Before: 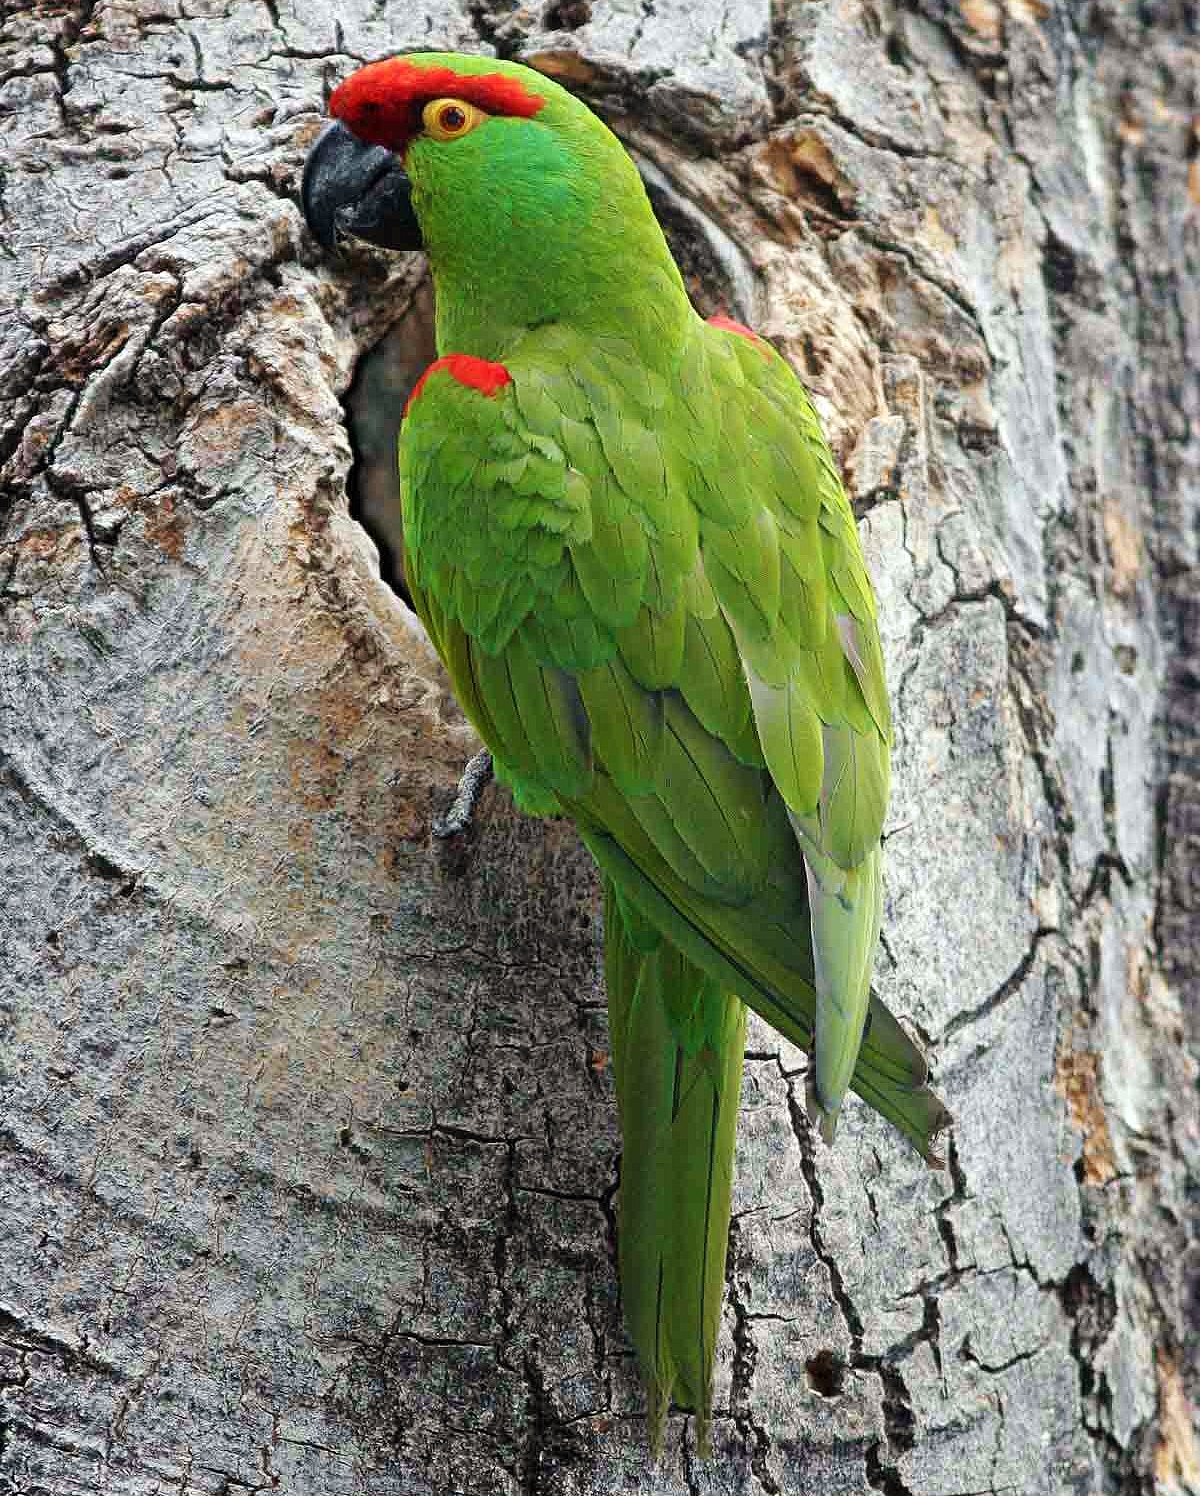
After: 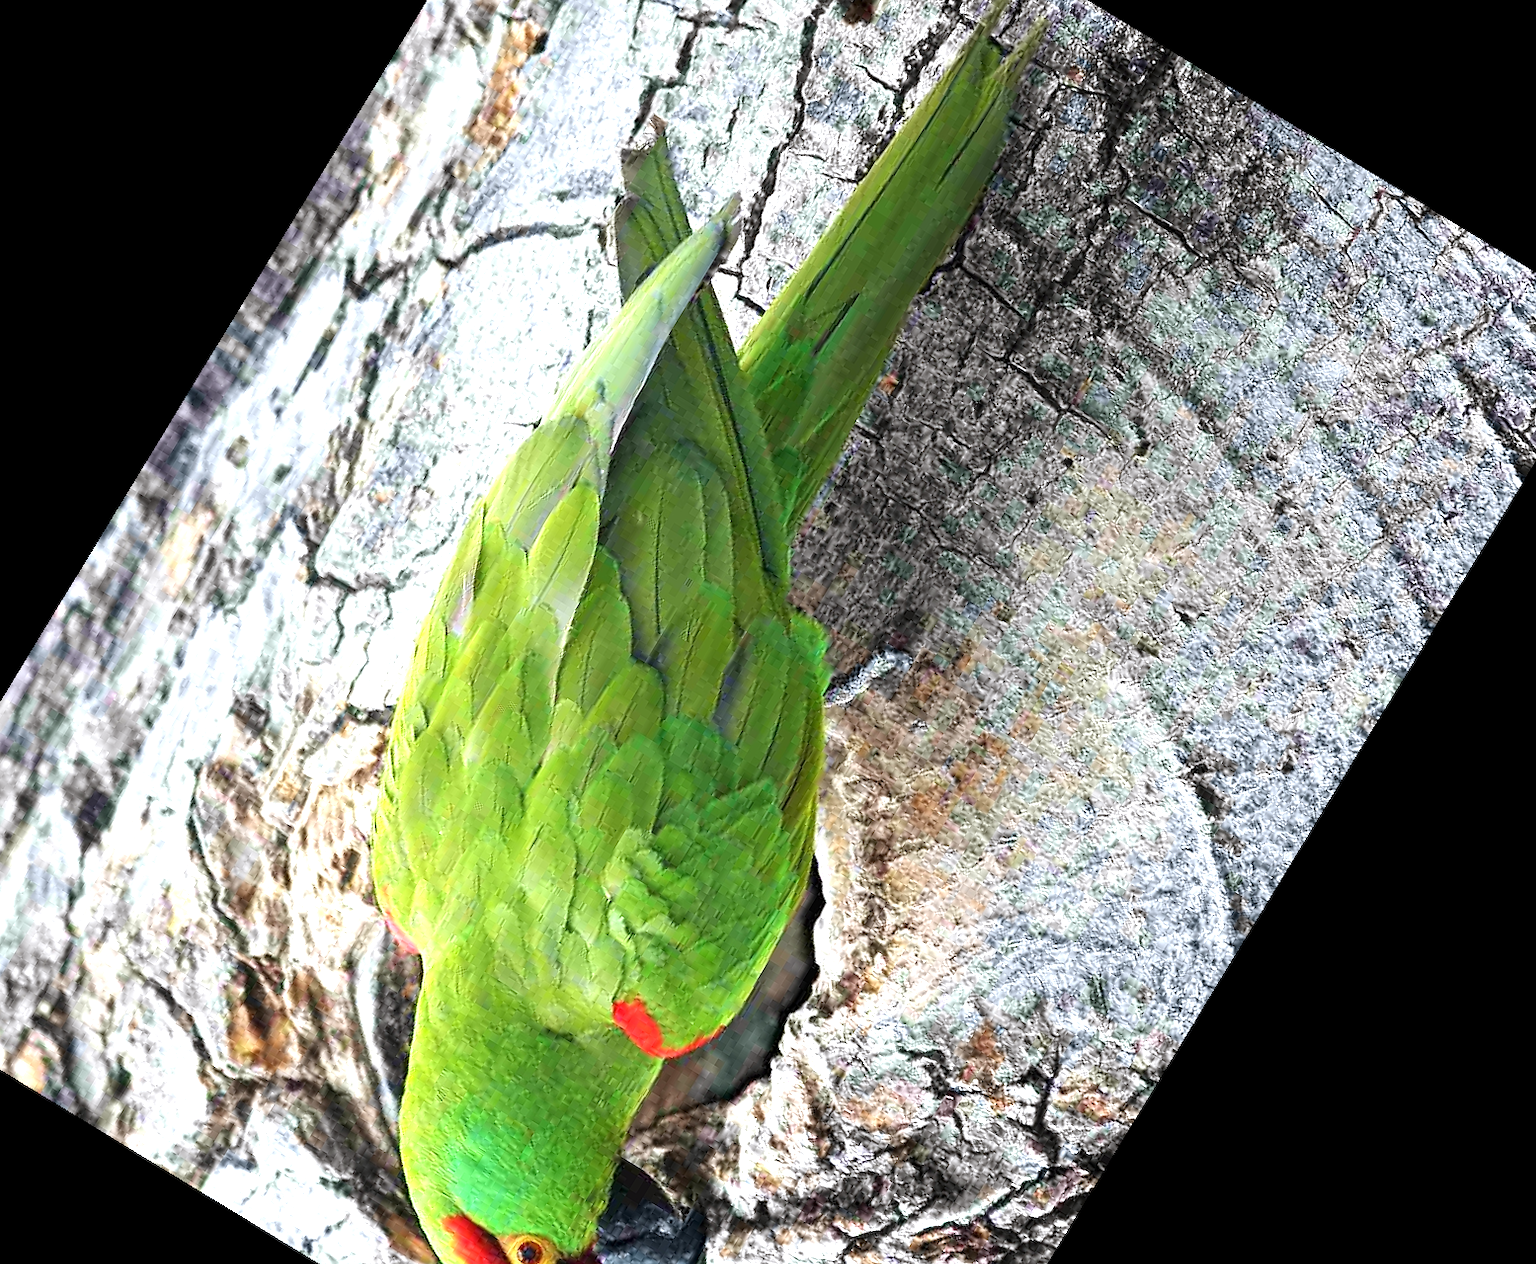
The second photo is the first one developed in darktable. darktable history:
white balance: red 0.976, blue 1.04
crop and rotate: angle 148.68°, left 9.111%, top 15.603%, right 4.588%, bottom 17.041%
exposure: exposure 0.95 EV, compensate highlight preservation false
